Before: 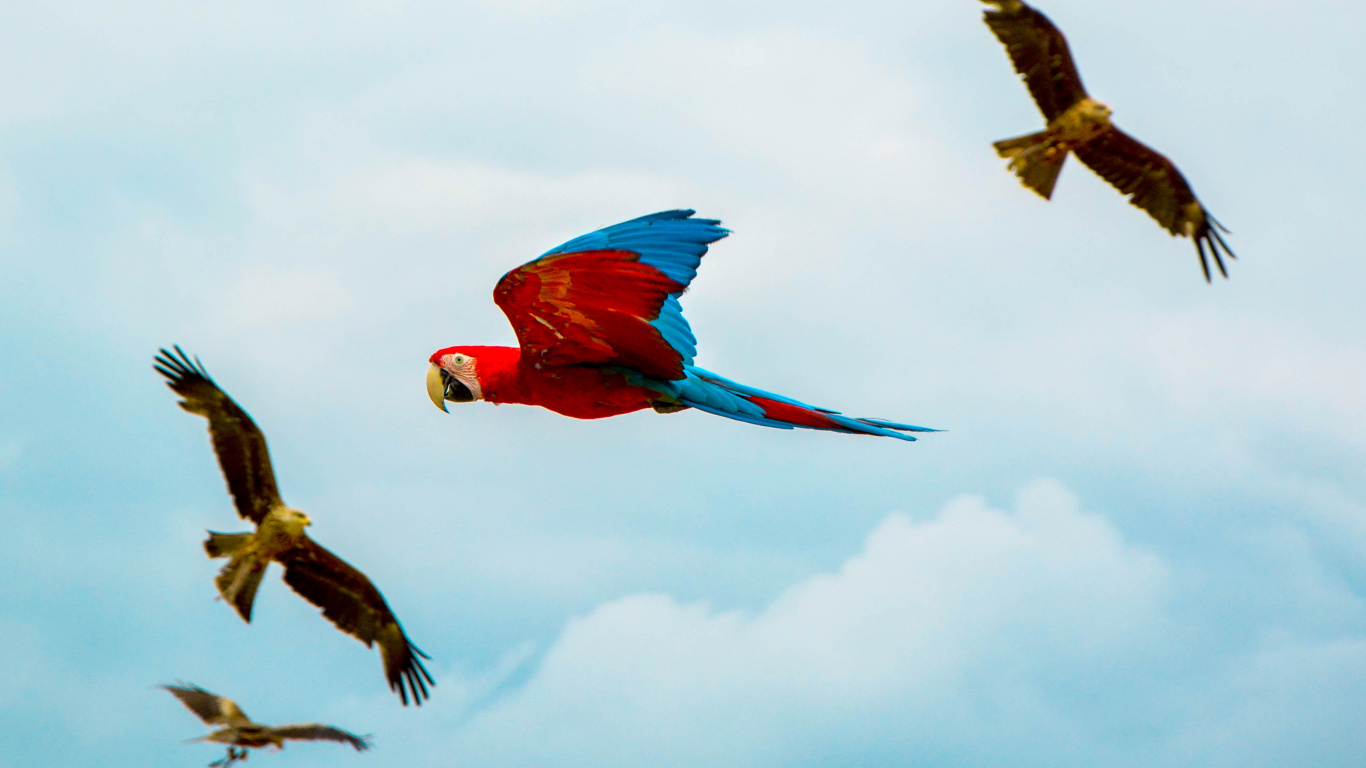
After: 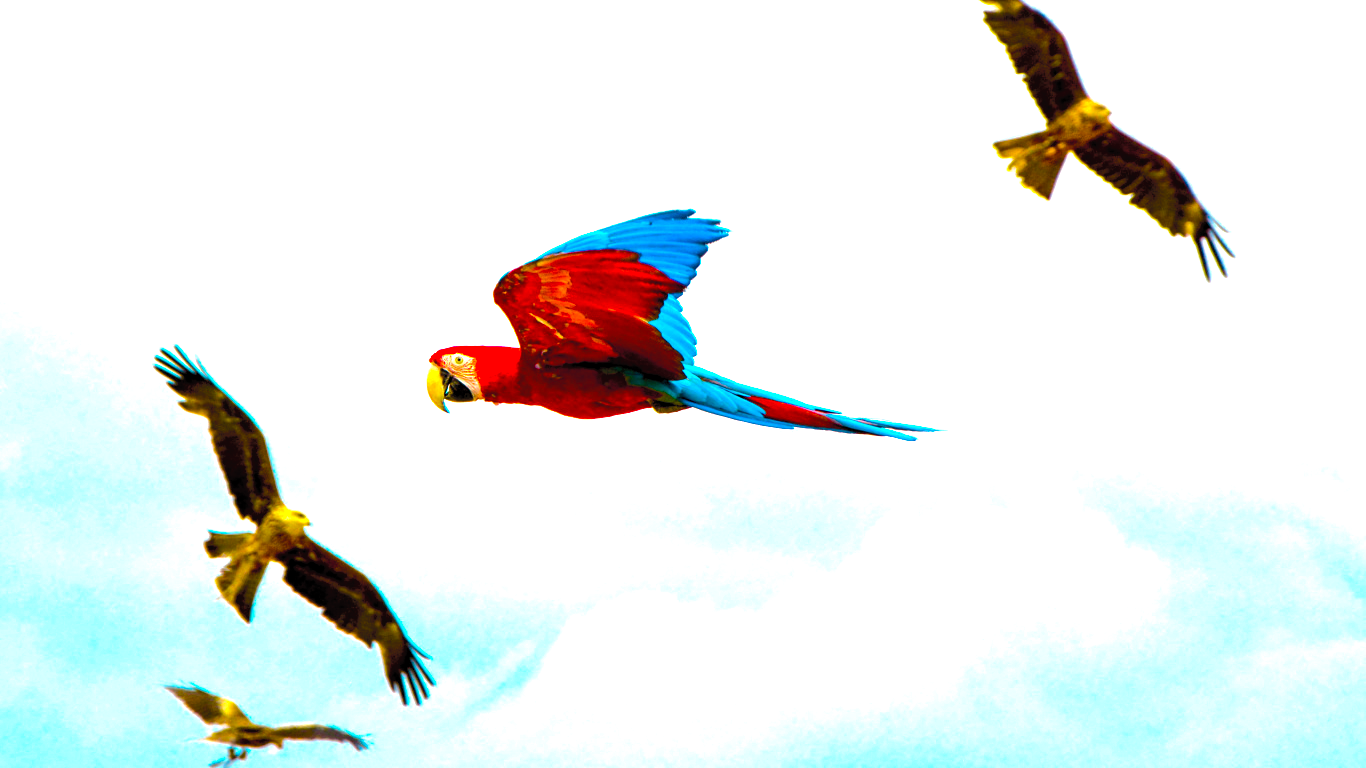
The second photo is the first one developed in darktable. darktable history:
color balance rgb: perceptual saturation grading › global saturation 36.223%, perceptual saturation grading › shadows 34.87%, global vibrance 19.363%
tone curve: curves: ch0 [(0, 0) (0.003, 0.023) (0.011, 0.033) (0.025, 0.057) (0.044, 0.099) (0.069, 0.132) (0.1, 0.155) (0.136, 0.179) (0.177, 0.213) (0.224, 0.255) (0.277, 0.299) (0.335, 0.347) (0.399, 0.407) (0.468, 0.473) (0.543, 0.546) (0.623, 0.619) (0.709, 0.698) (0.801, 0.775) (0.898, 0.871) (1, 1)], color space Lab, independent channels, preserve colors none
exposure: black level correction 0.001, exposure 1 EV, compensate highlight preservation false
tone equalizer: -8 EV -0.383 EV, -7 EV -0.378 EV, -6 EV -0.328 EV, -5 EV -0.219 EV, -3 EV 0.198 EV, -2 EV 0.304 EV, -1 EV 0.412 EV, +0 EV 0.423 EV, edges refinement/feathering 500, mask exposure compensation -1.57 EV, preserve details no
